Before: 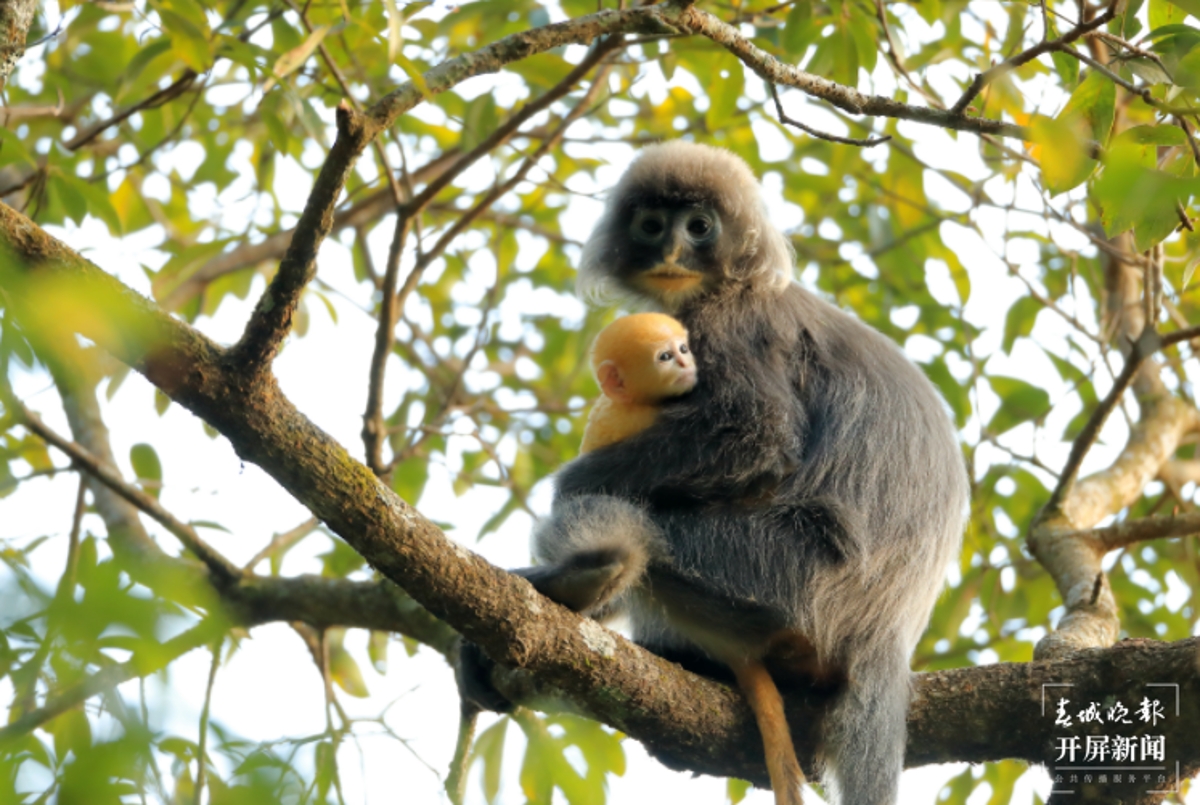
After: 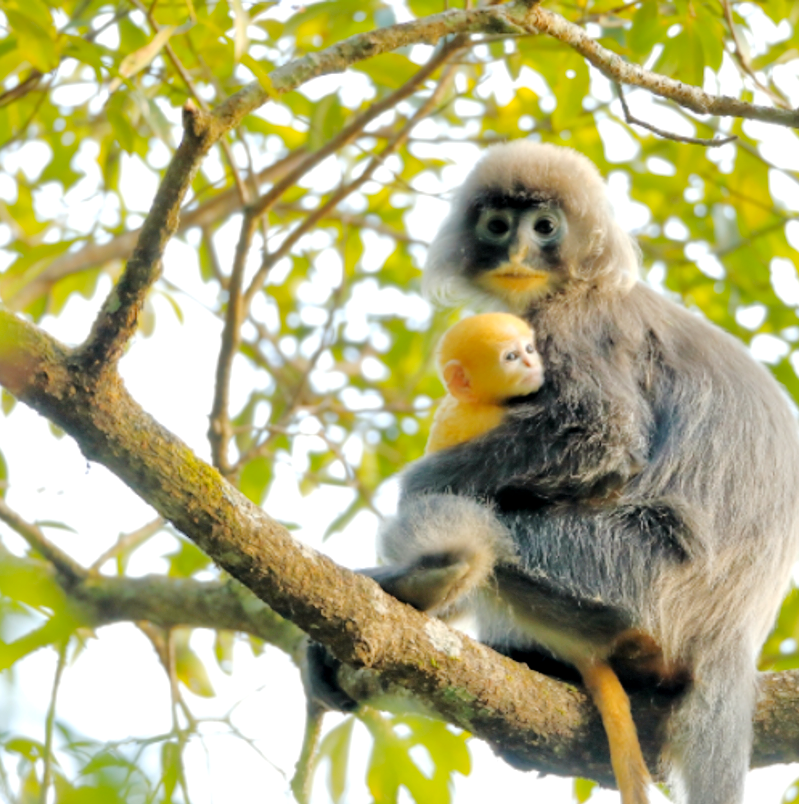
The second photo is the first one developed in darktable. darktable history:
crop and rotate: left 12.859%, right 20.488%
base curve: curves: ch0 [(0, 0) (0.158, 0.273) (0.879, 0.895) (1, 1)], preserve colors none
exposure: compensate highlight preservation false
color balance rgb: shadows lift › chroma 1.045%, shadows lift › hue 30.59°, perceptual saturation grading › global saturation 19.682%
local contrast: mode bilateral grid, contrast 20, coarseness 49, detail 120%, midtone range 0.2
tone equalizer: -7 EV 0.161 EV, -6 EV 0.572 EV, -5 EV 1.16 EV, -4 EV 1.33 EV, -3 EV 1.16 EV, -2 EV 0.6 EV, -1 EV 0.166 EV
levels: levels [0.026, 0.507, 0.987]
